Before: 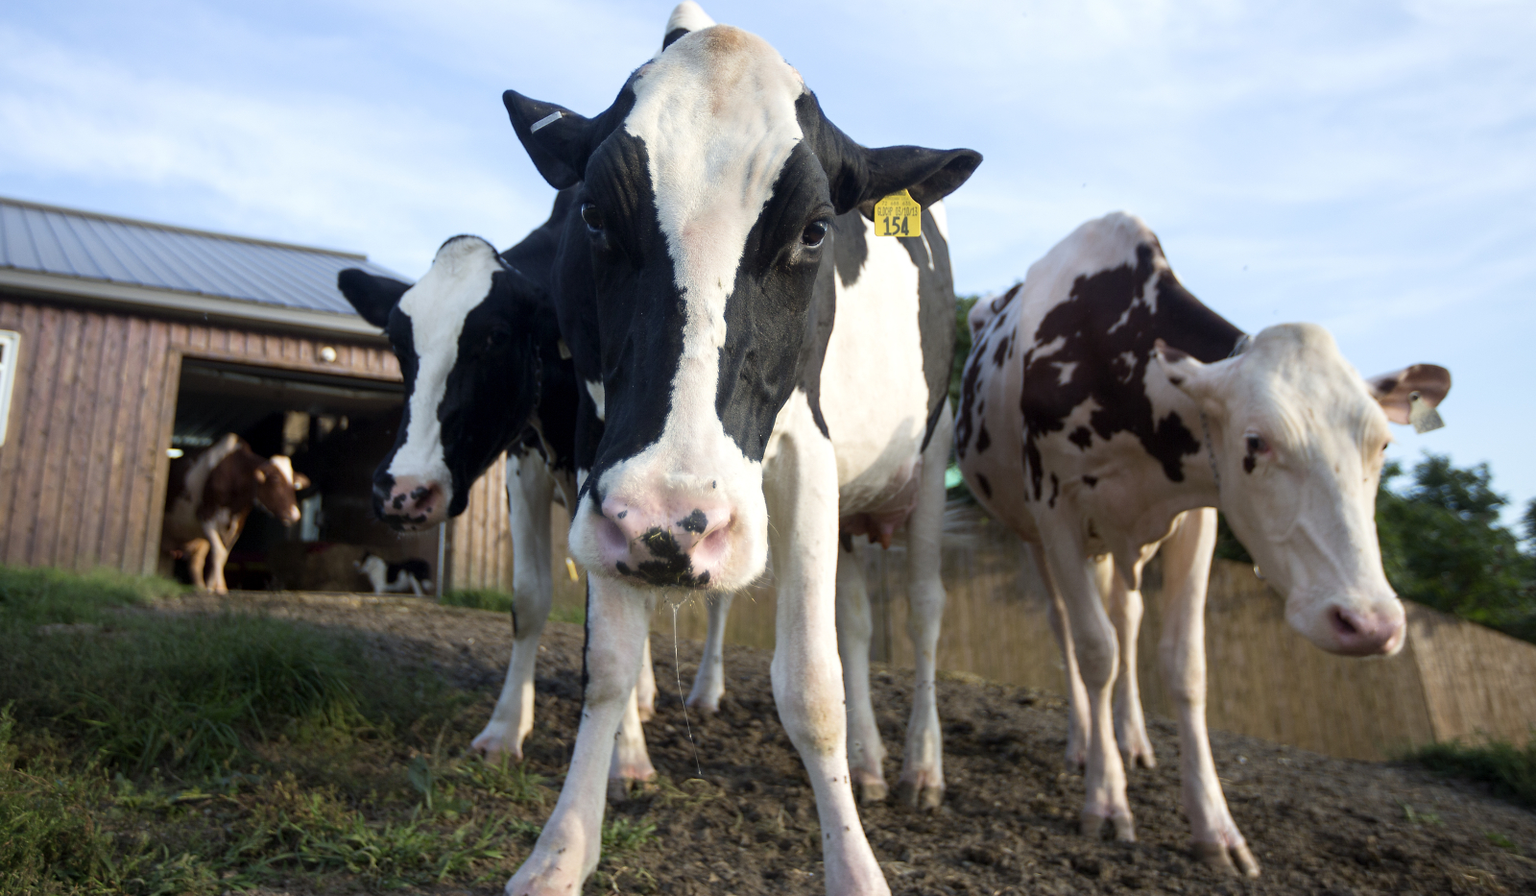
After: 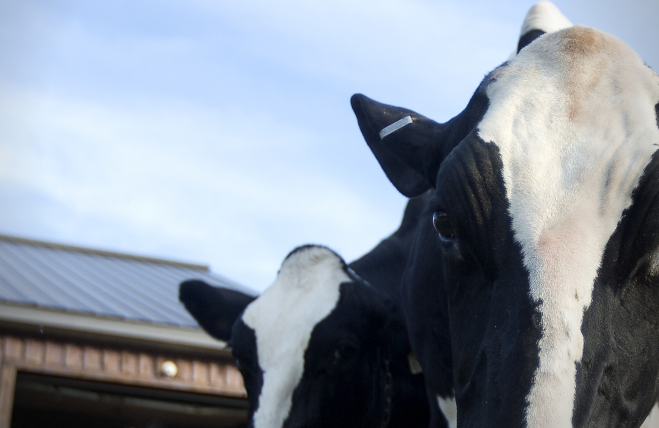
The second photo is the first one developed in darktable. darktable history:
crop and rotate: left 10.843%, top 0.084%, right 47.962%, bottom 53.993%
vignetting: brightness -0.578, saturation -0.256, center (-0.067, -0.31)
